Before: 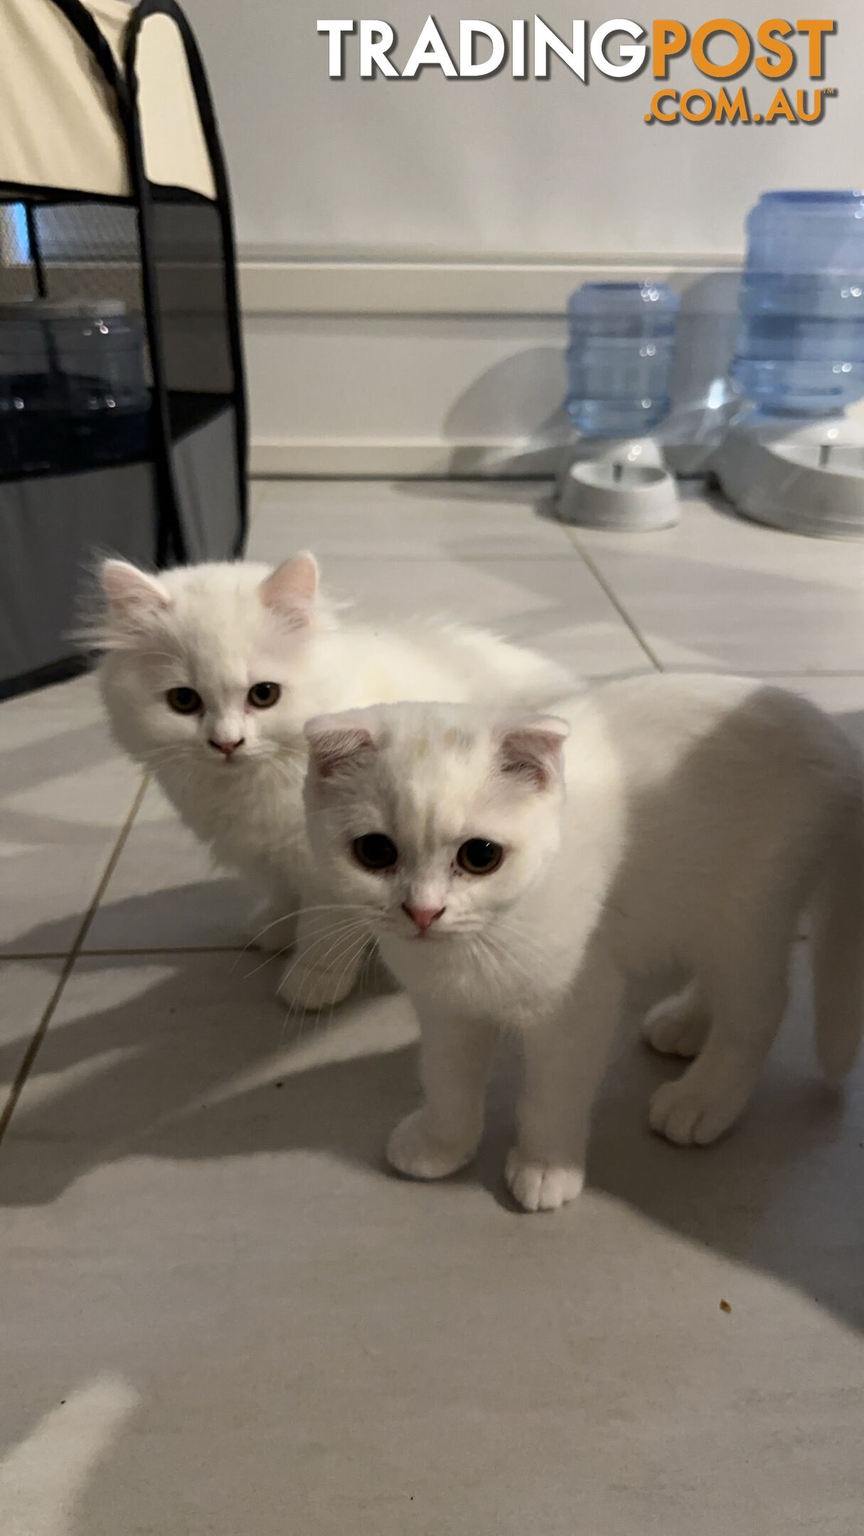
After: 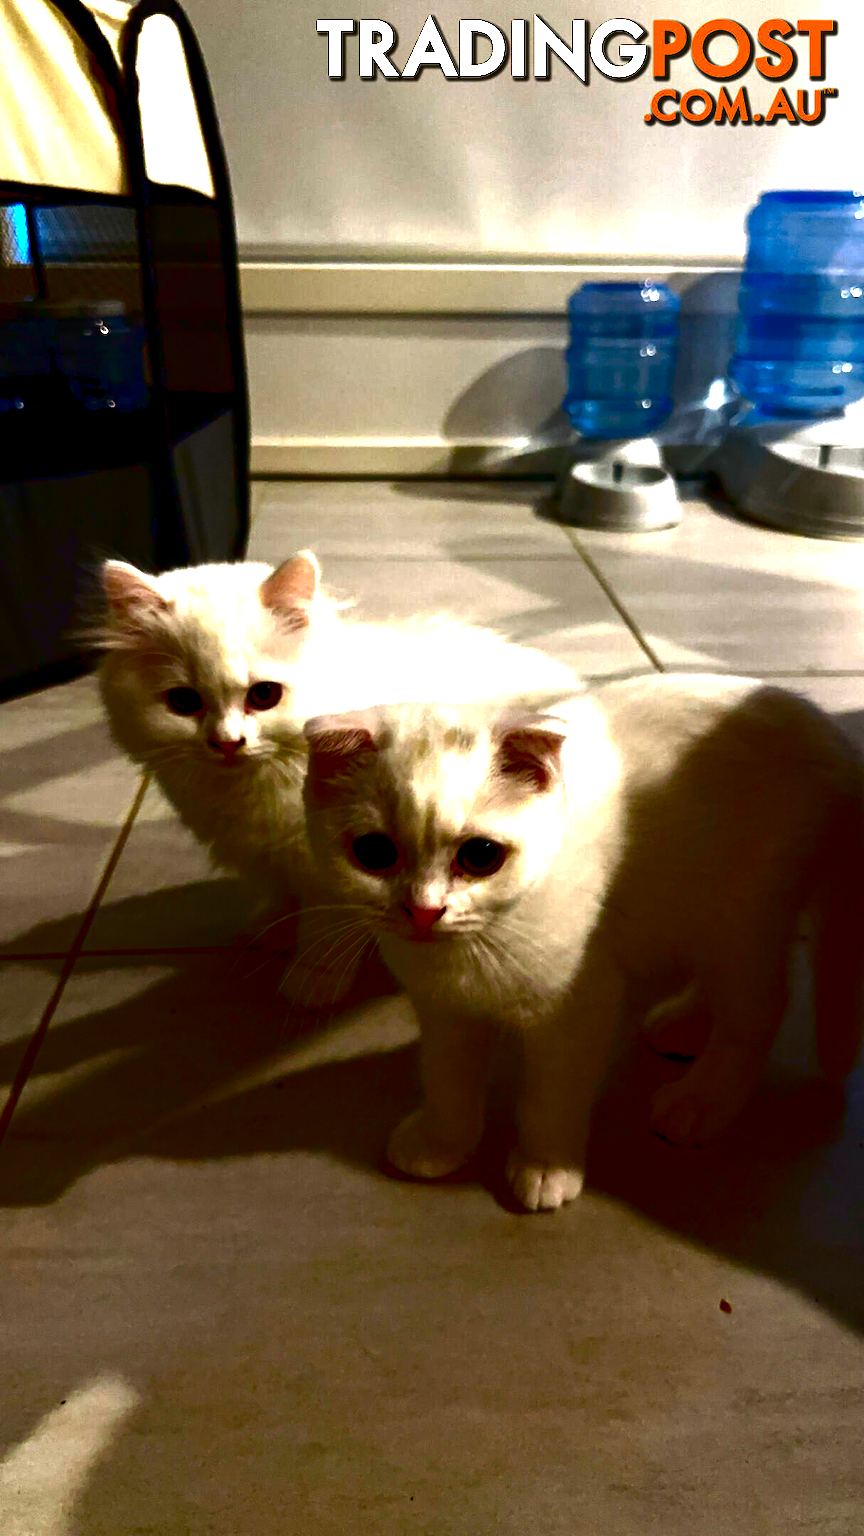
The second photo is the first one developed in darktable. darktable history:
exposure: black level correction 0.008, exposure 0.976 EV, compensate exposure bias true, compensate highlight preservation false
color balance rgb: perceptual saturation grading › global saturation 45.555%, perceptual saturation grading › highlights -50.554%, perceptual saturation grading › shadows 30.222%, global vibrance 20%
contrast brightness saturation: brightness -0.995, saturation 0.994
haze removal: strength 0.034, distance 0.25, compatibility mode true, adaptive false
